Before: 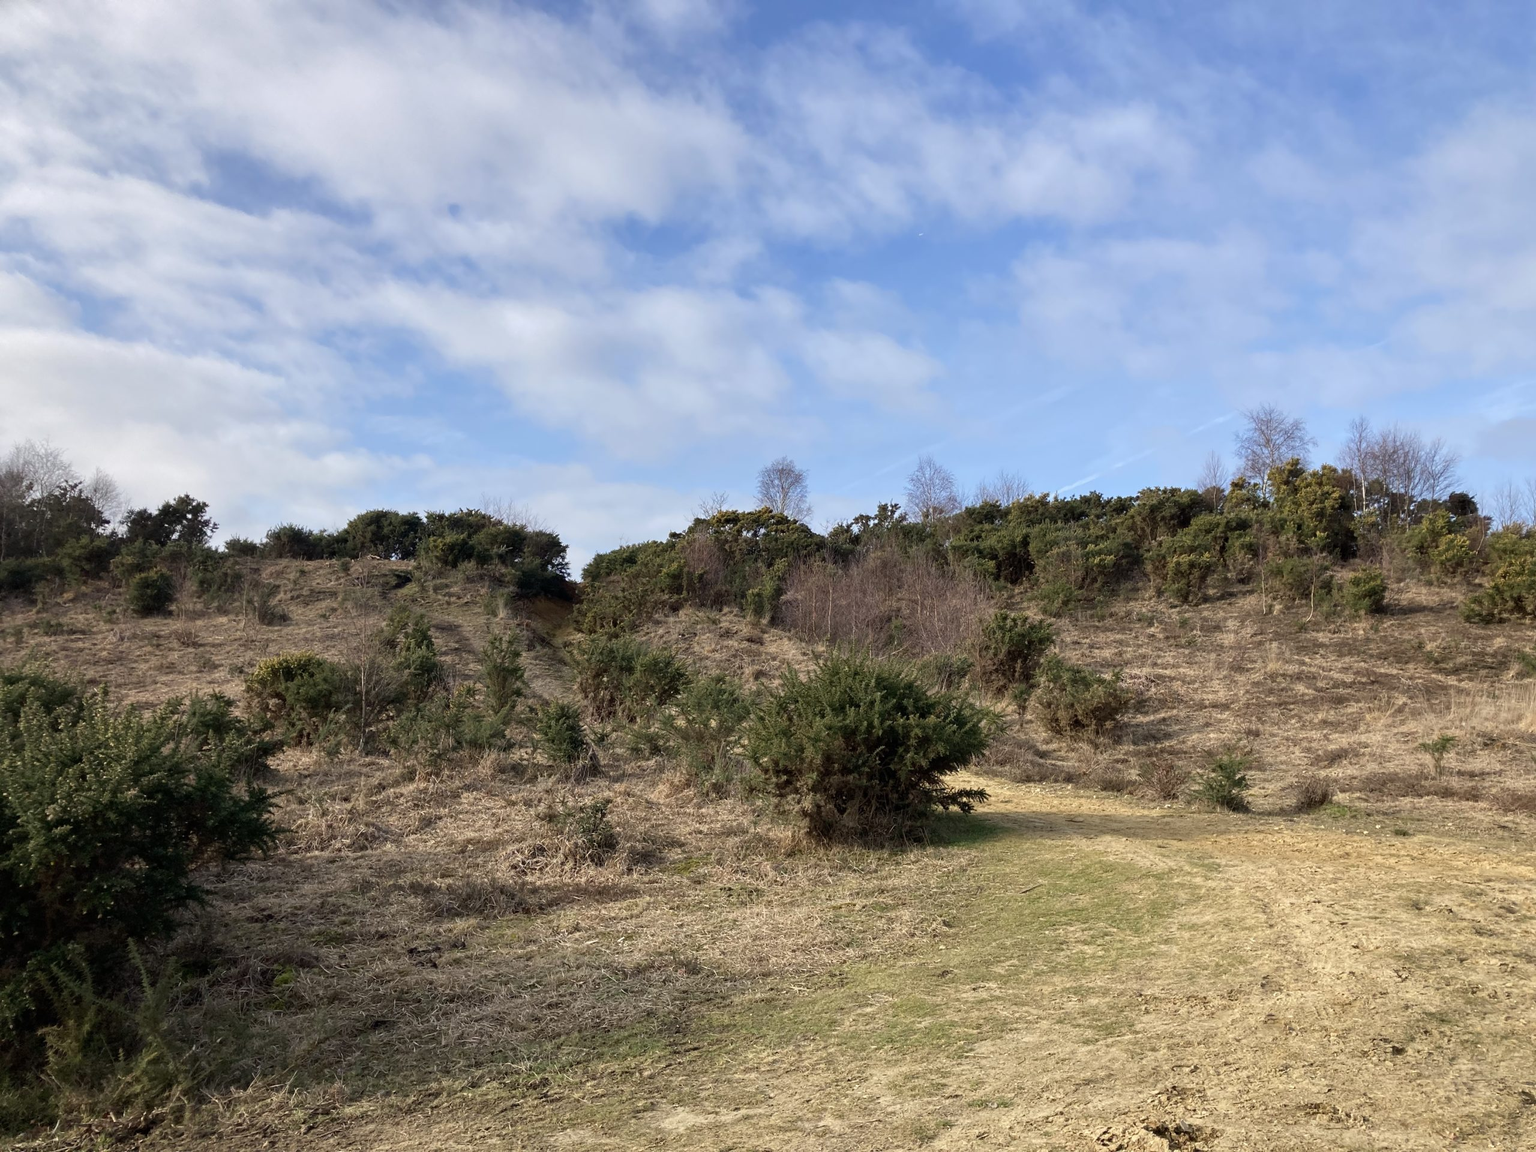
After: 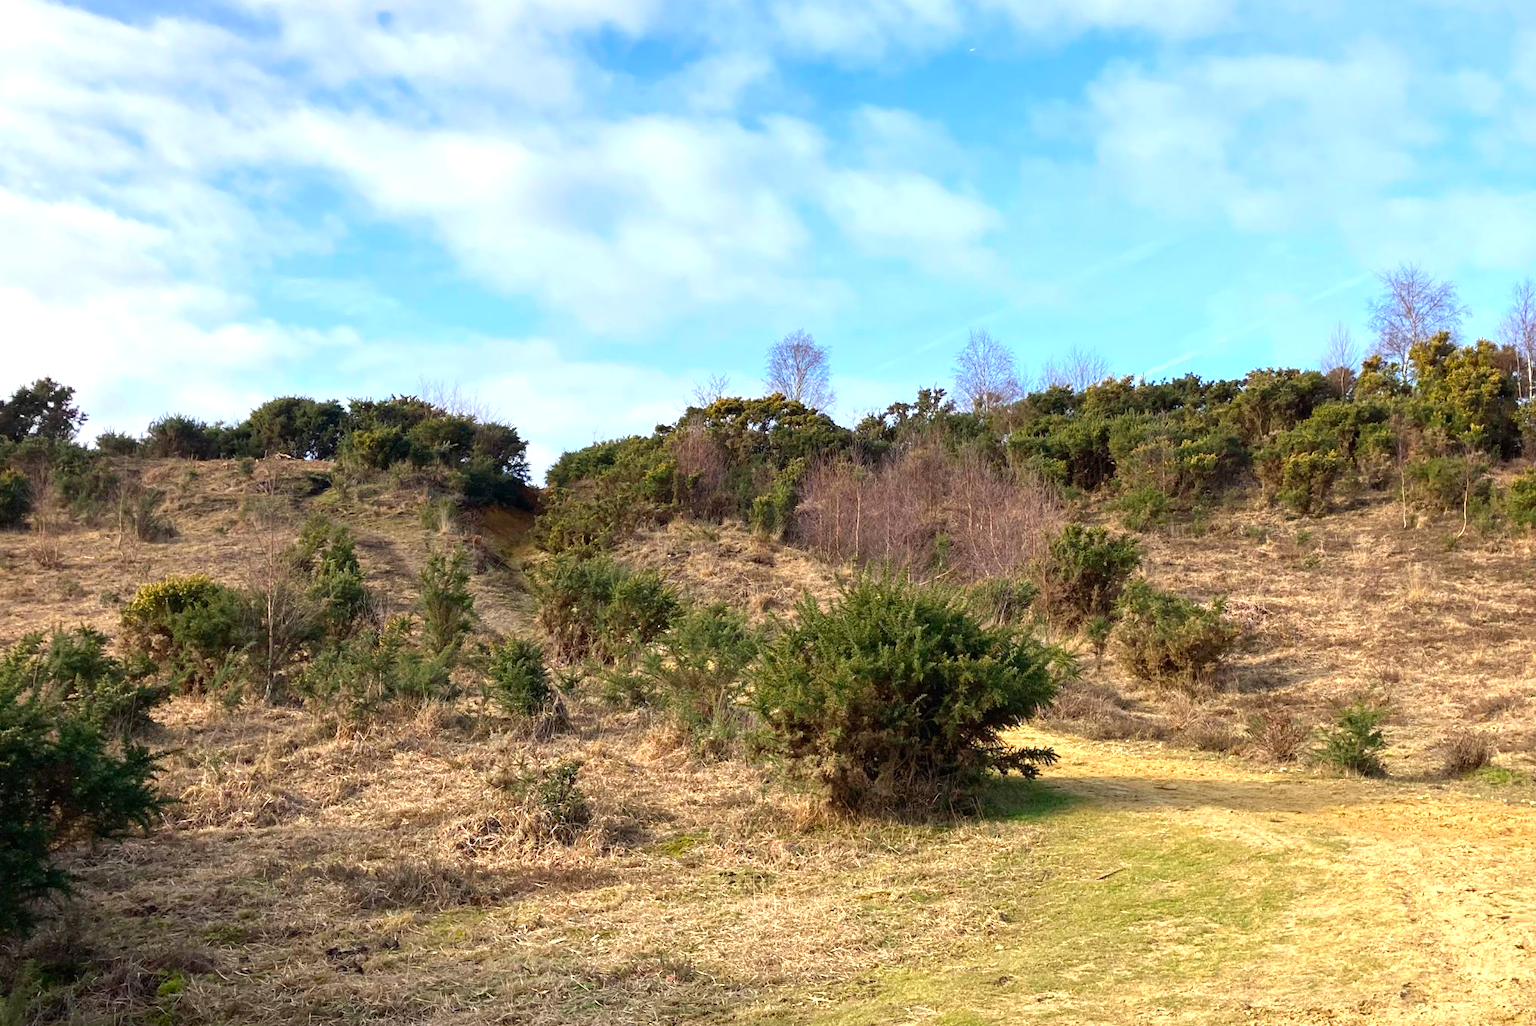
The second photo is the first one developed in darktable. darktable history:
color correction: saturation 1.32
exposure: black level correction 0, exposure 0.7 EV, compensate exposure bias true, compensate highlight preservation false
crop: left 9.712%, top 16.928%, right 10.845%, bottom 12.332%
